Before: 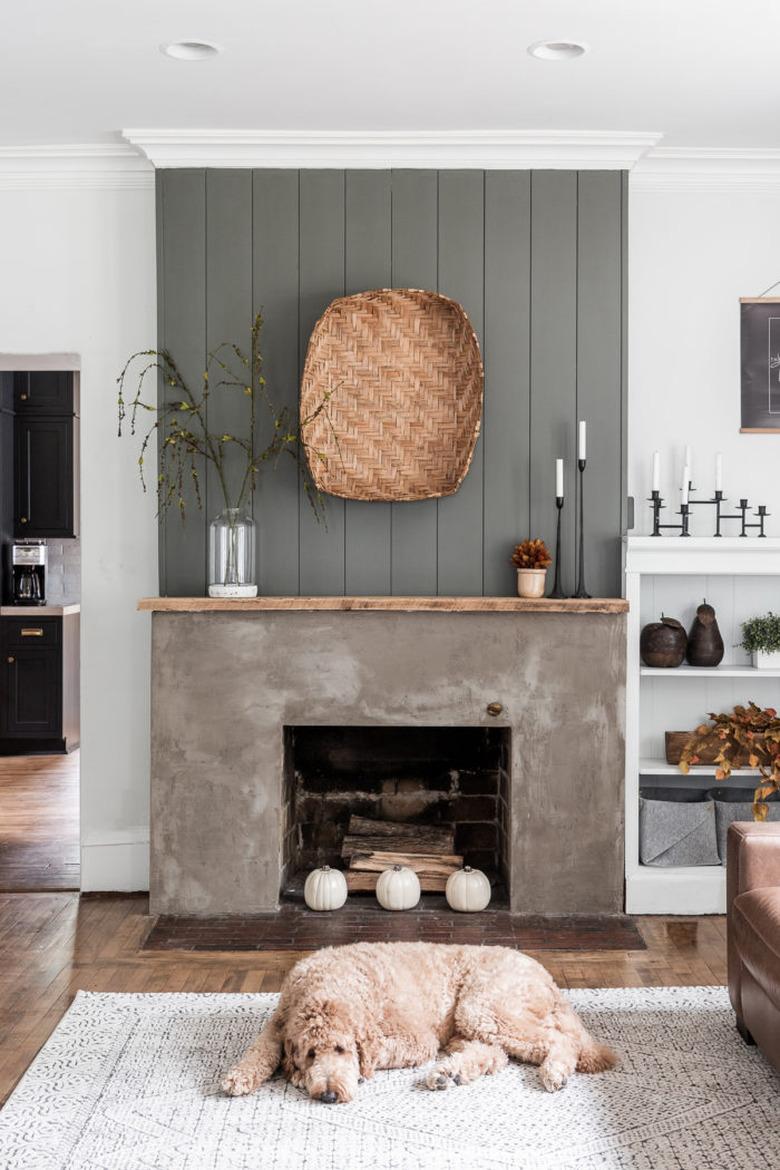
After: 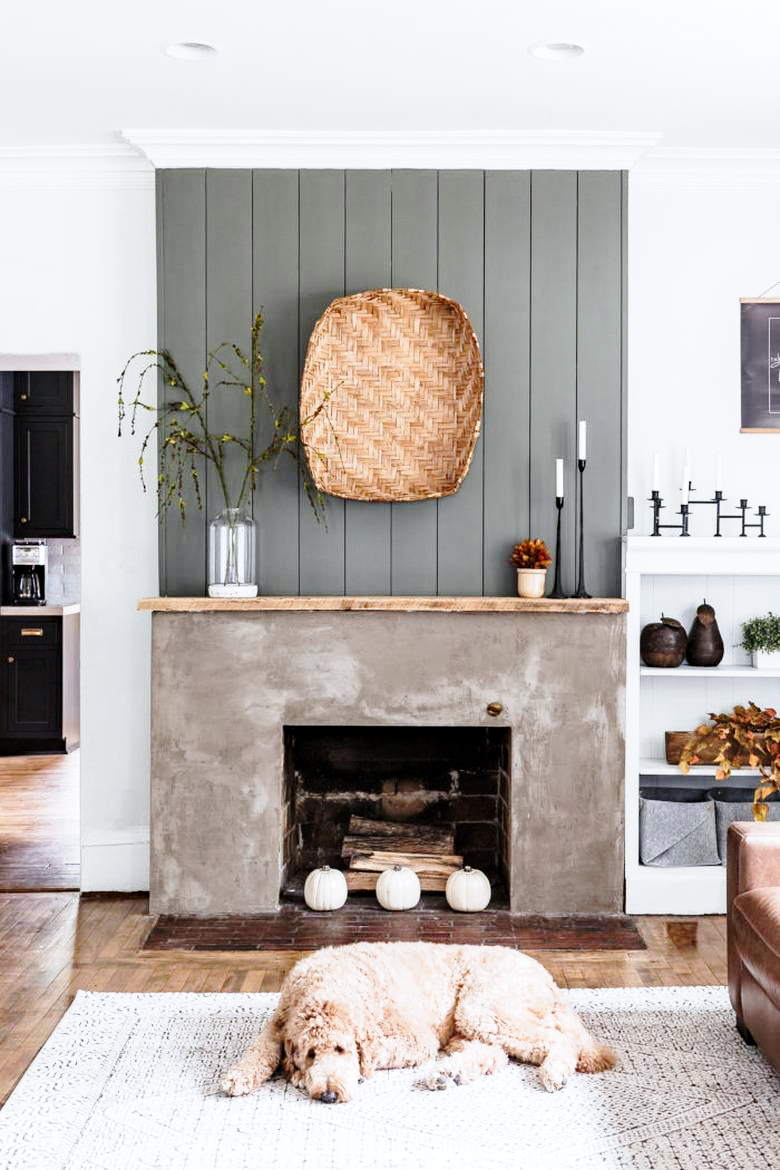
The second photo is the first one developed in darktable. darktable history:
white balance: red 0.976, blue 1.04
base curve: curves: ch0 [(0, 0) (0.028, 0.03) (0.121, 0.232) (0.46, 0.748) (0.859, 0.968) (1, 1)], preserve colors none
haze removal: compatibility mode true, adaptive false
